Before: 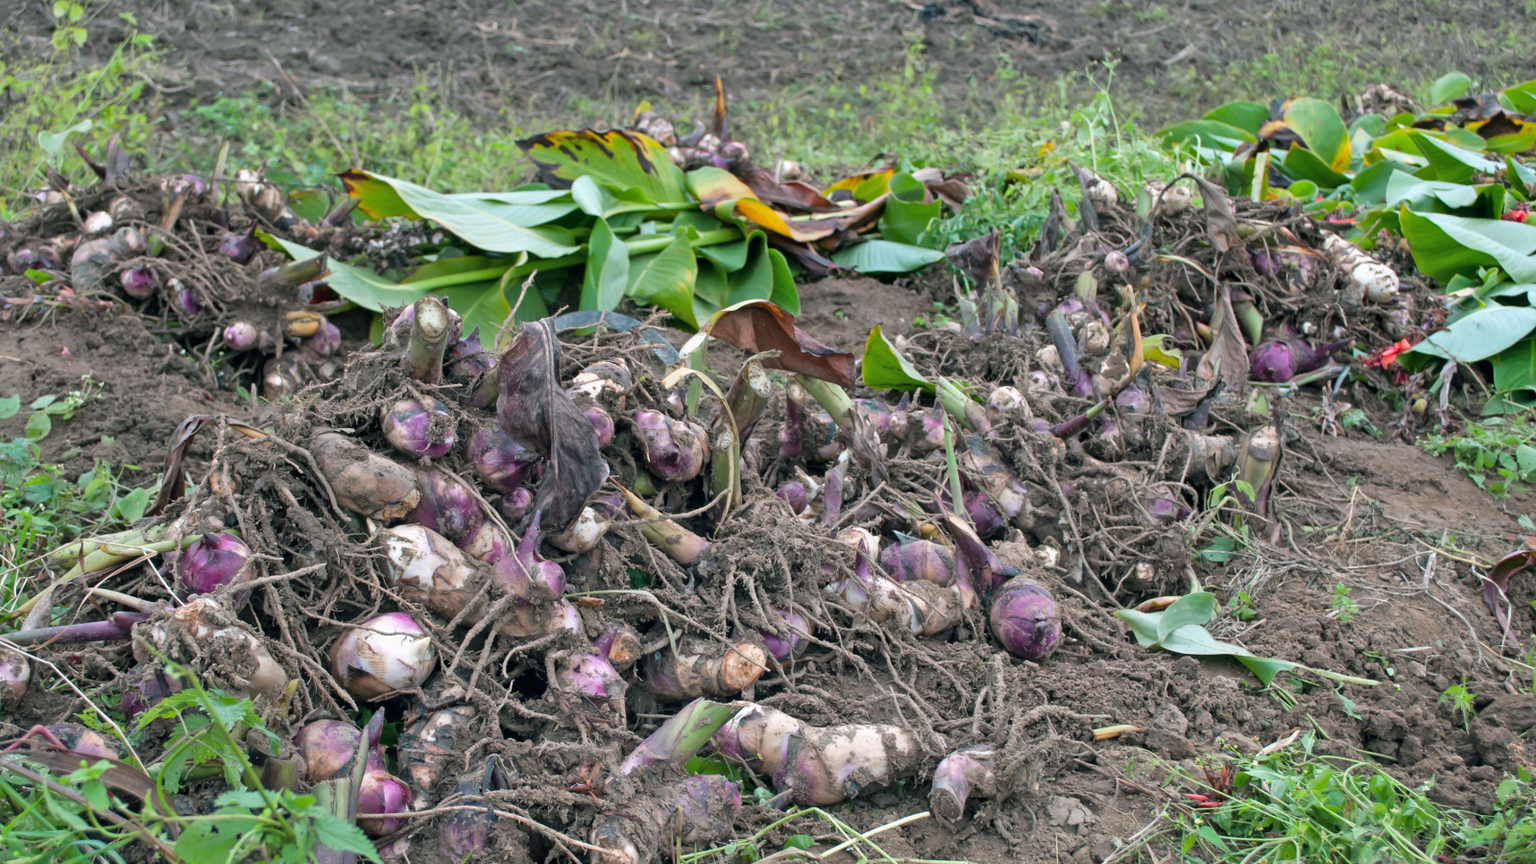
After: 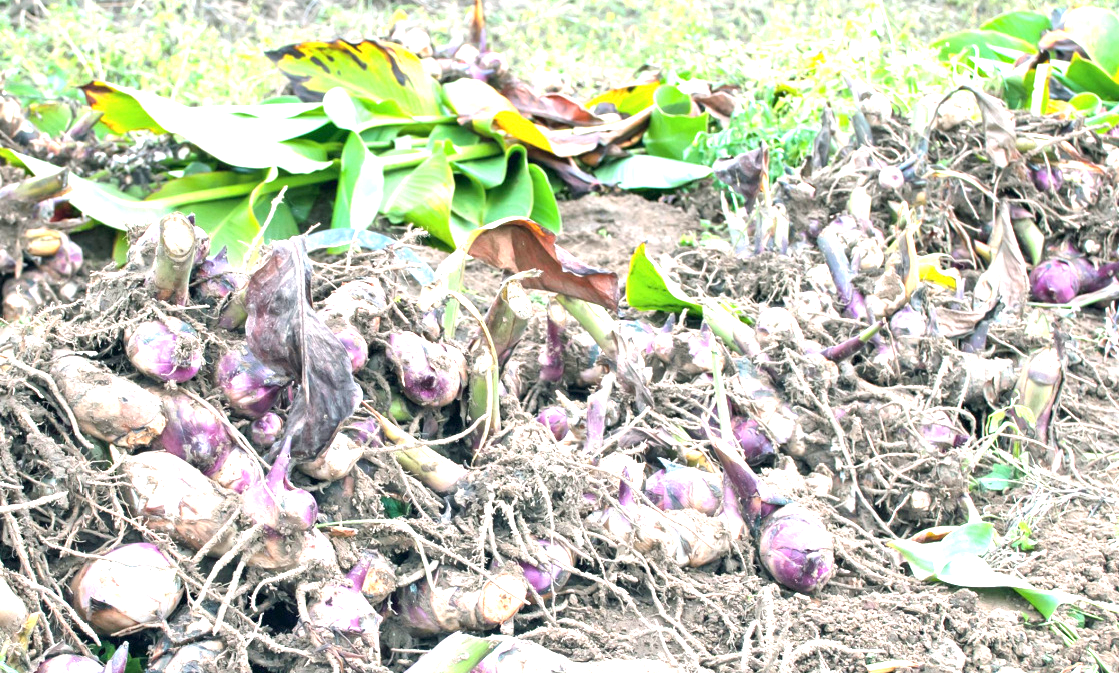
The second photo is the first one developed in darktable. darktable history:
crop and rotate: left 17.046%, top 10.659%, right 12.989%, bottom 14.553%
exposure: exposure 2 EV, compensate exposure bias true, compensate highlight preservation false
